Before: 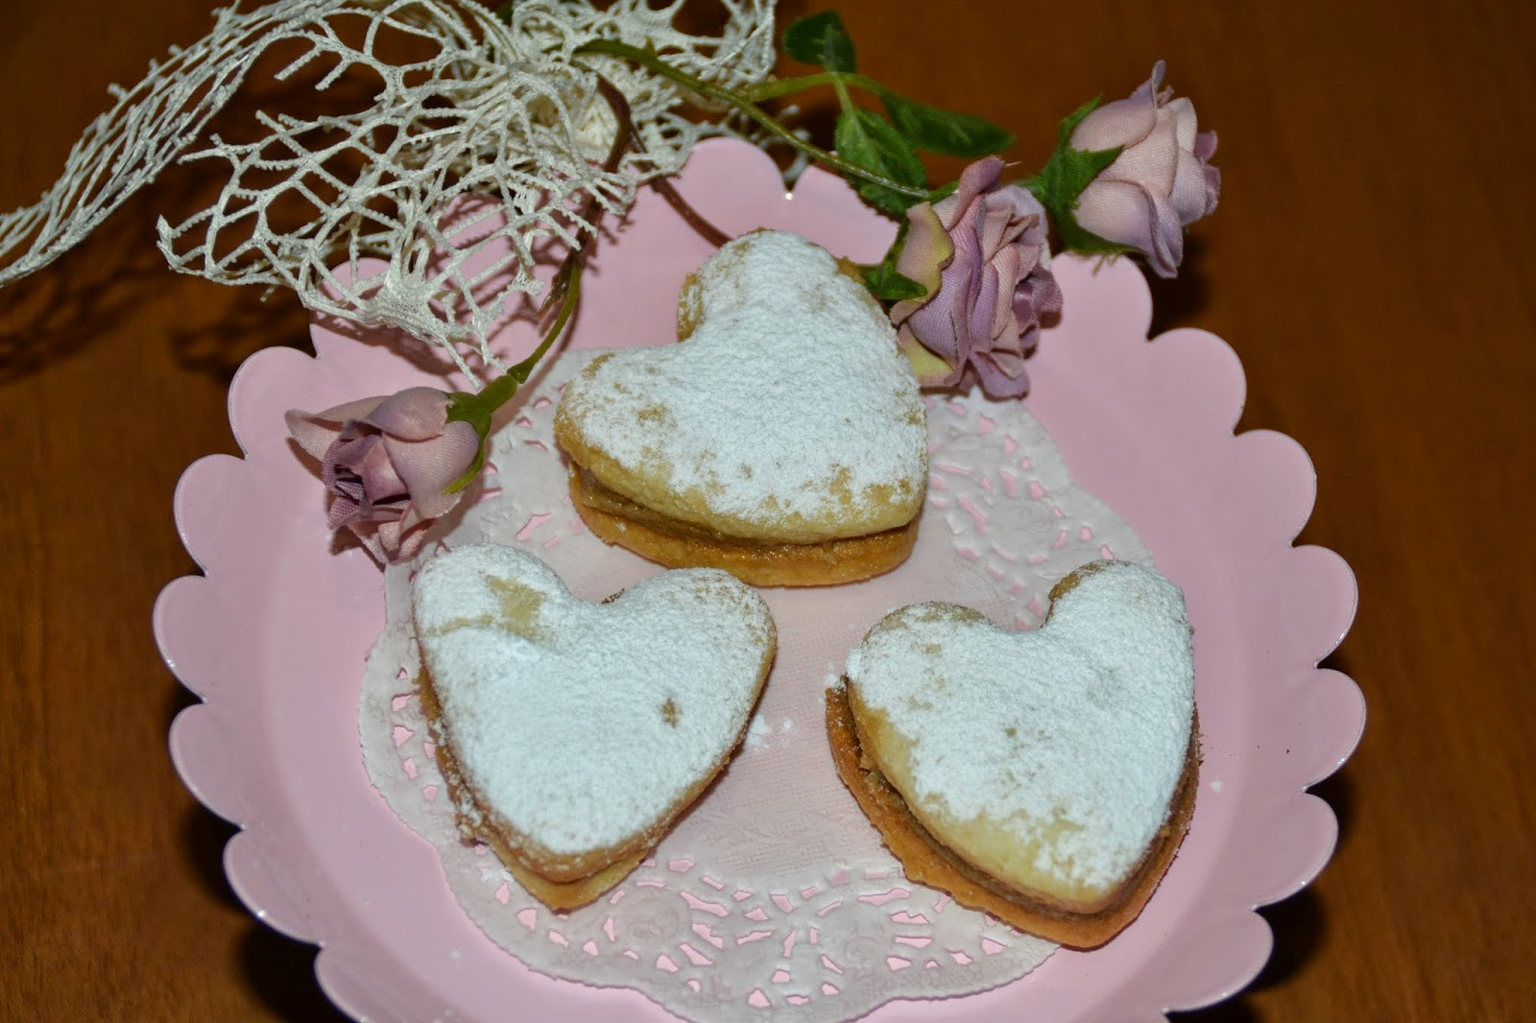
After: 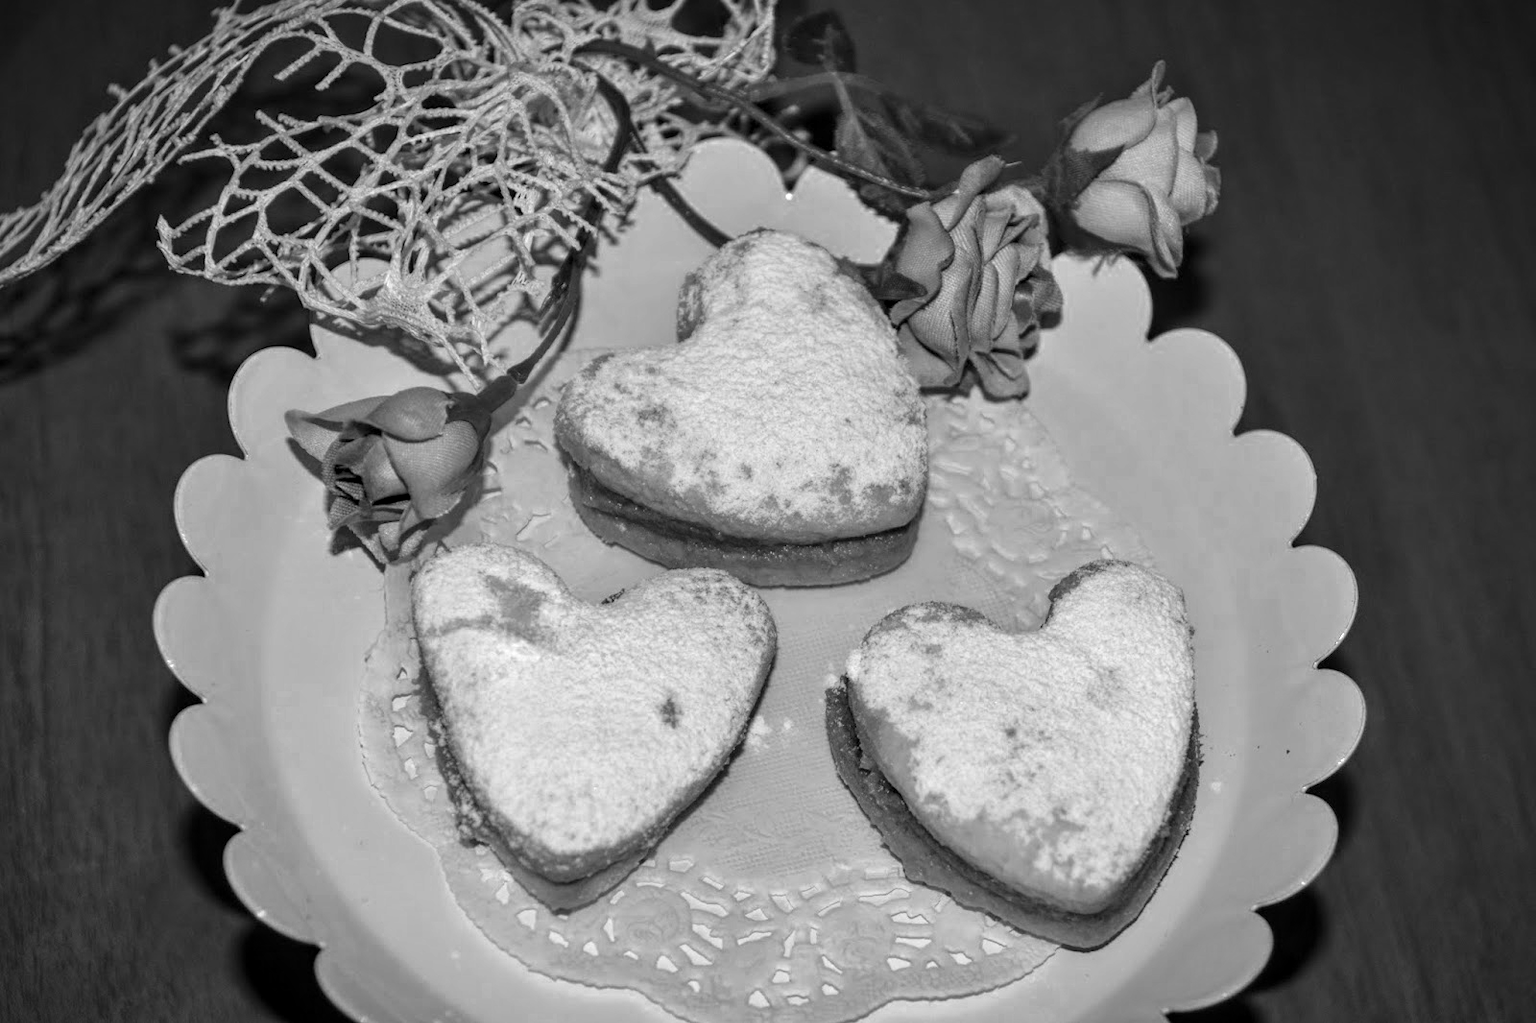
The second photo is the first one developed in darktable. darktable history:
color zones: curves: ch0 [(0, 0.613) (0.01, 0.613) (0.245, 0.448) (0.498, 0.529) (0.642, 0.665) (0.879, 0.777) (0.99, 0.613)]; ch1 [(0, 0) (0.143, 0) (0.286, 0) (0.429, 0) (0.571, 0) (0.714, 0) (0.857, 0)]
local contrast: detail 130%
vignetting: fall-off start 87.48%, saturation -0.02, automatic ratio true, unbound false
